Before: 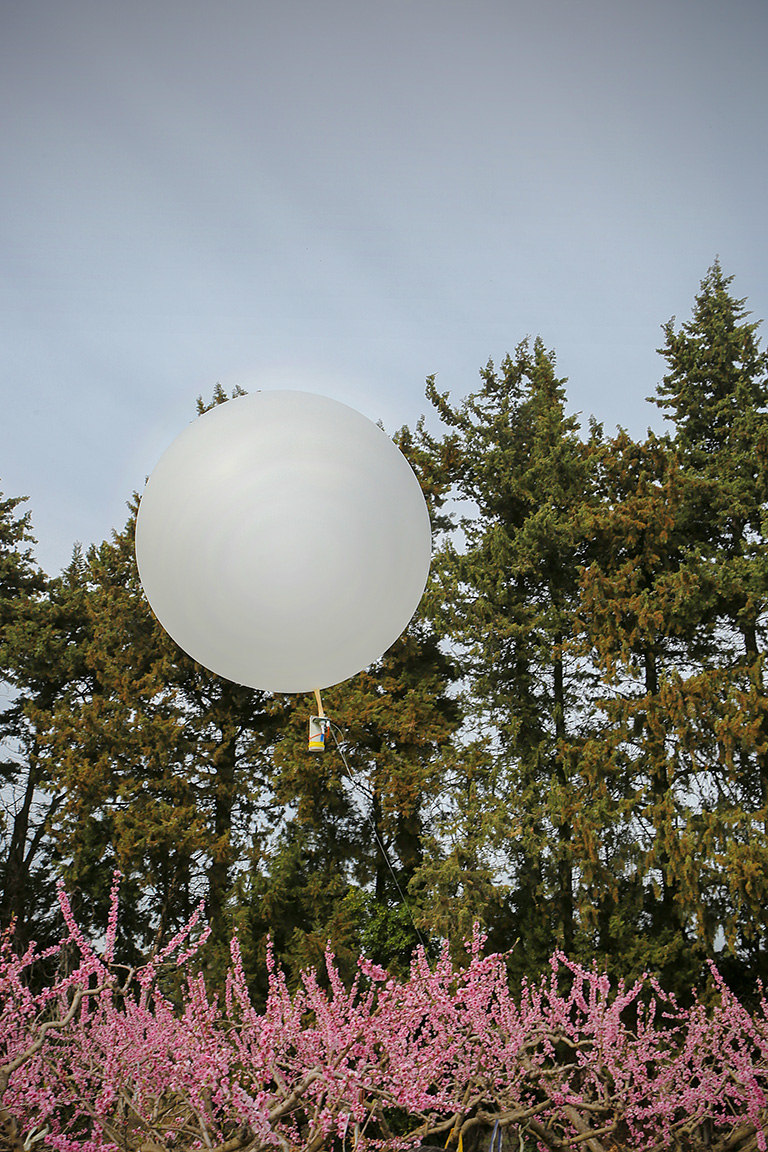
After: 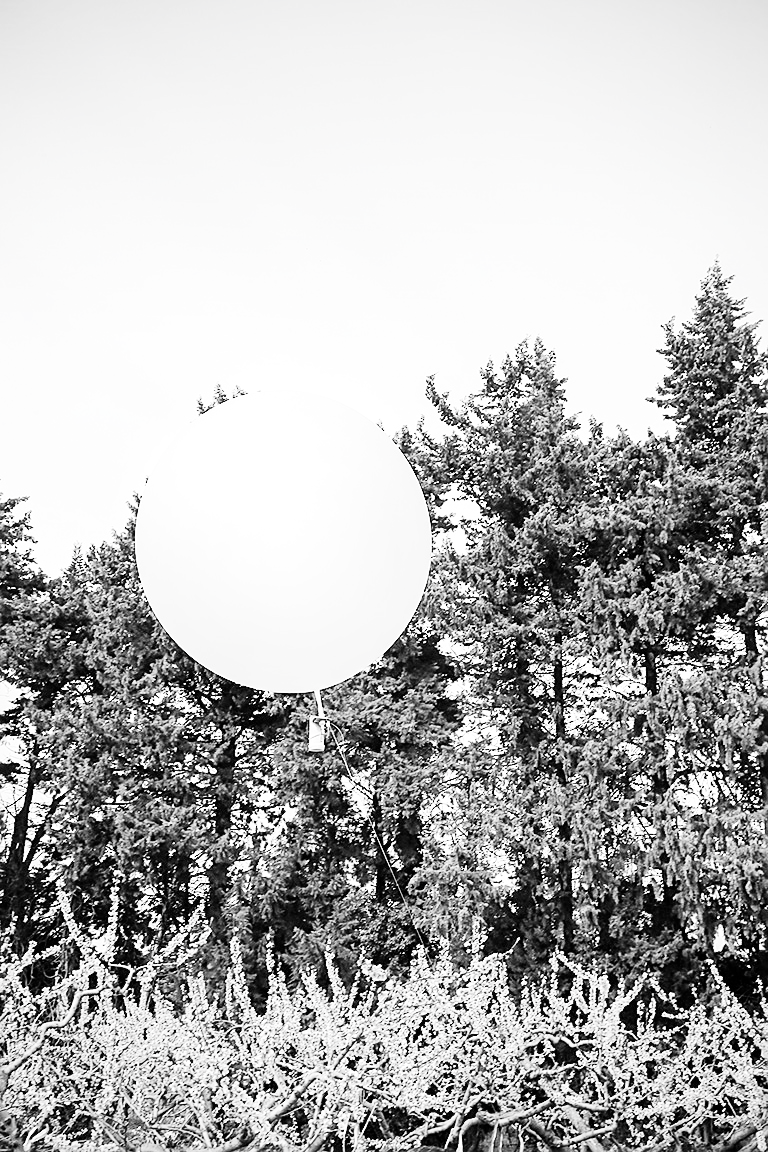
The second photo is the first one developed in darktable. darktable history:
shadows and highlights: shadows -1.56, highlights 39.08
filmic rgb: black relative exposure -5.13 EV, white relative exposure 3.53 EV, hardness 3.17, contrast 1.39, highlights saturation mix -49.93%, color science v5 (2021), contrast in shadows safe, contrast in highlights safe
exposure: black level correction 0, exposure 1.688 EV, compensate highlight preservation false
sharpen: on, module defaults
